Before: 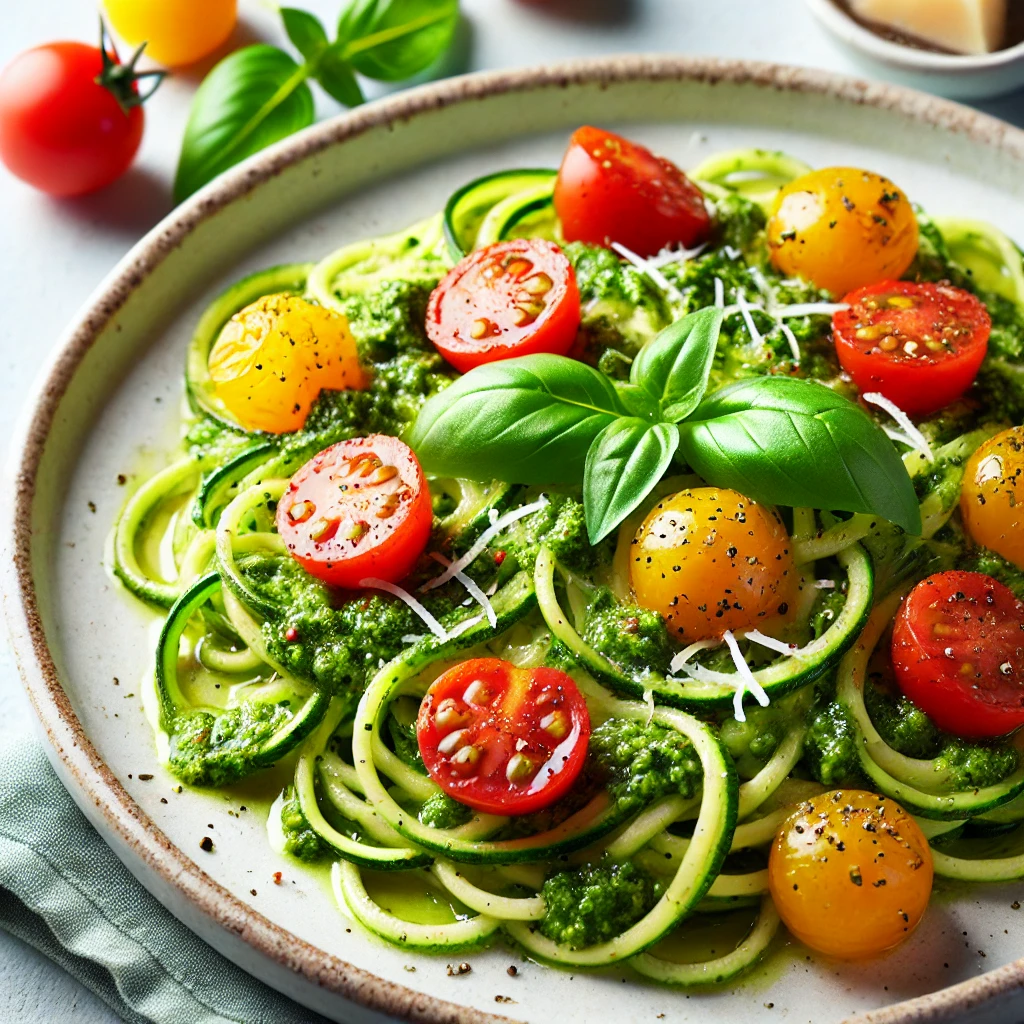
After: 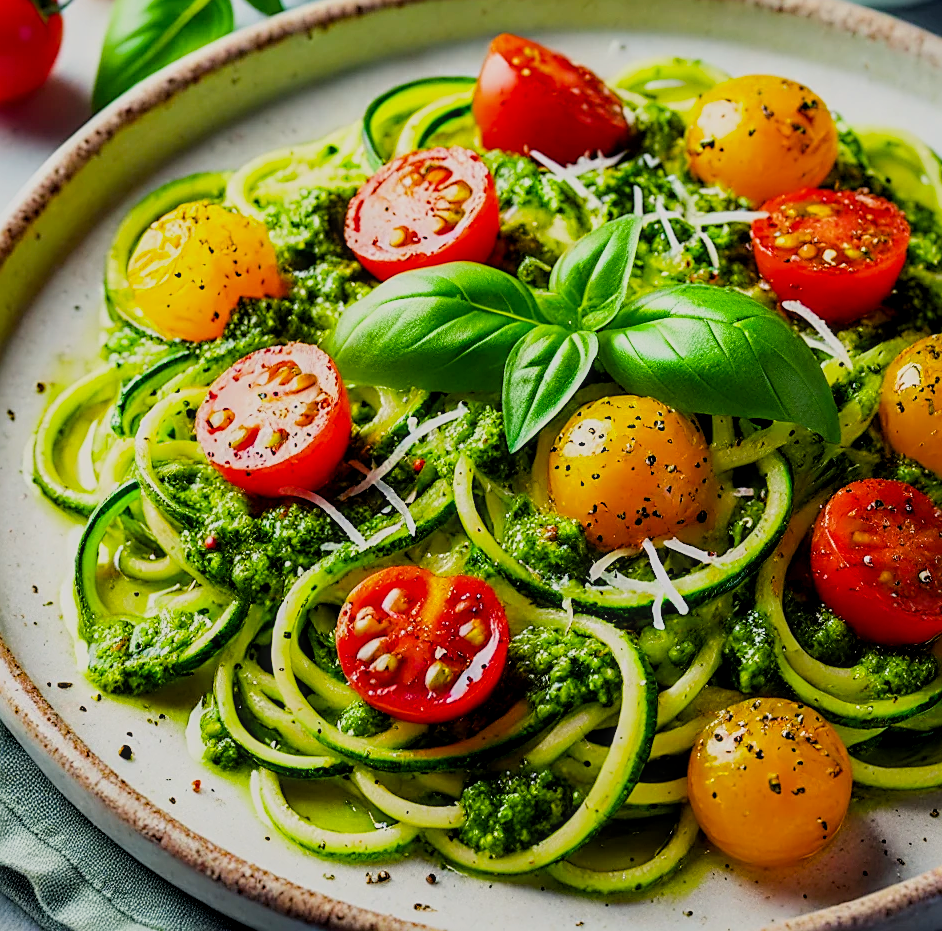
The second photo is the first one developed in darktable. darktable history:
local contrast: on, module defaults
sharpen: amount 0.6
filmic rgb: black relative exposure -7.65 EV, white relative exposure 4.56 EV, hardness 3.61
color balance rgb: power › chroma 0.495%, power › hue 259.6°, perceptual saturation grading › global saturation 19.658%, global vibrance 20%
color correction: highlights a* 0.891, highlights b* 2.77, saturation 1.07
crop and rotate: left 7.933%, top 9.07%
